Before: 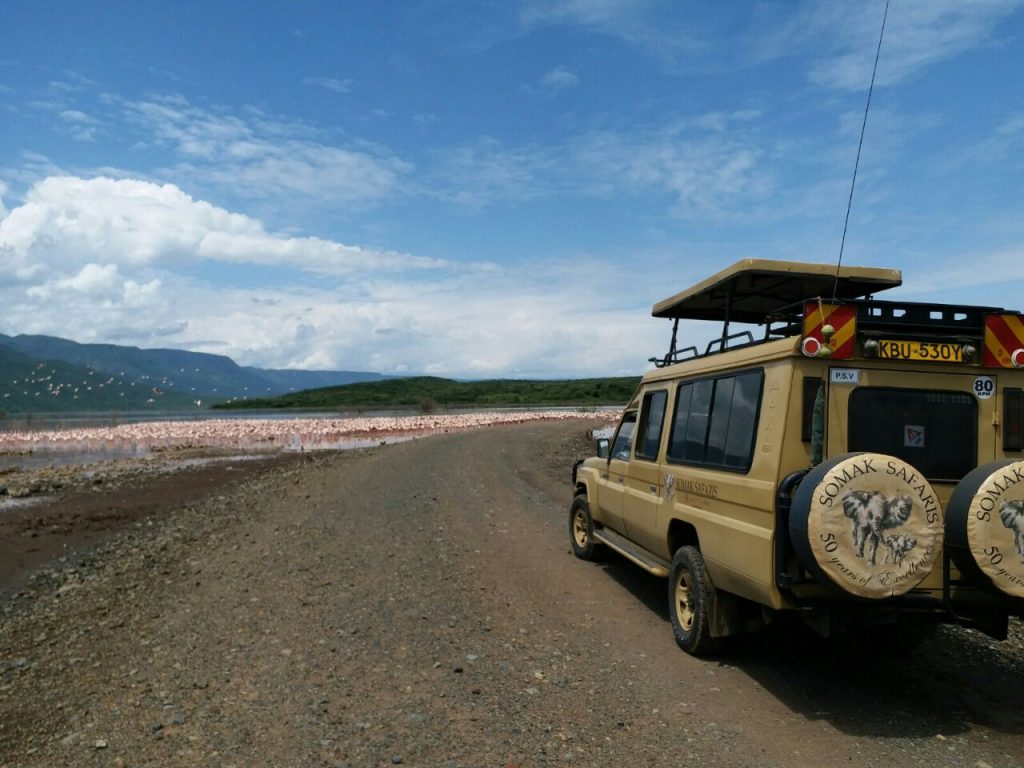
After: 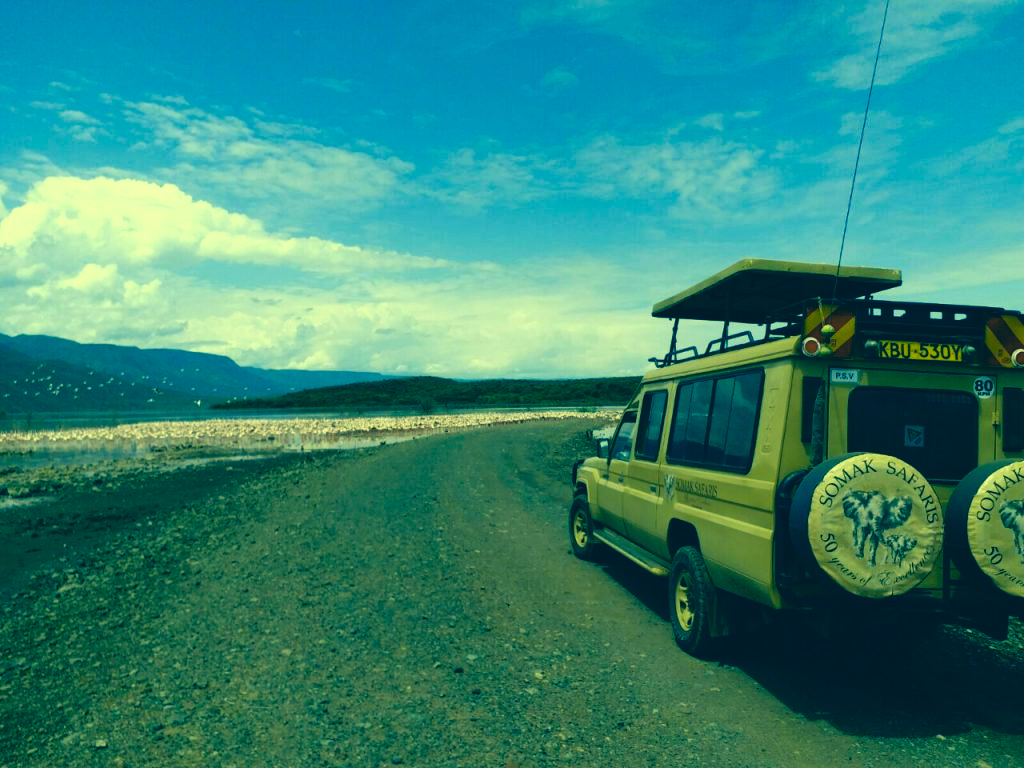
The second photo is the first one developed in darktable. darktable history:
tone curve: curves: ch0 [(0, 0) (0.003, 0.002) (0.011, 0.009) (0.025, 0.021) (0.044, 0.037) (0.069, 0.058) (0.1, 0.083) (0.136, 0.122) (0.177, 0.165) (0.224, 0.216) (0.277, 0.277) (0.335, 0.344) (0.399, 0.418) (0.468, 0.499) (0.543, 0.586) (0.623, 0.679) (0.709, 0.779) (0.801, 0.877) (0.898, 0.977) (1, 1)], preserve colors none
white balance: red 0.978, blue 0.999
color correction: highlights a* -15.58, highlights b* 40, shadows a* -40, shadows b* -26.18
